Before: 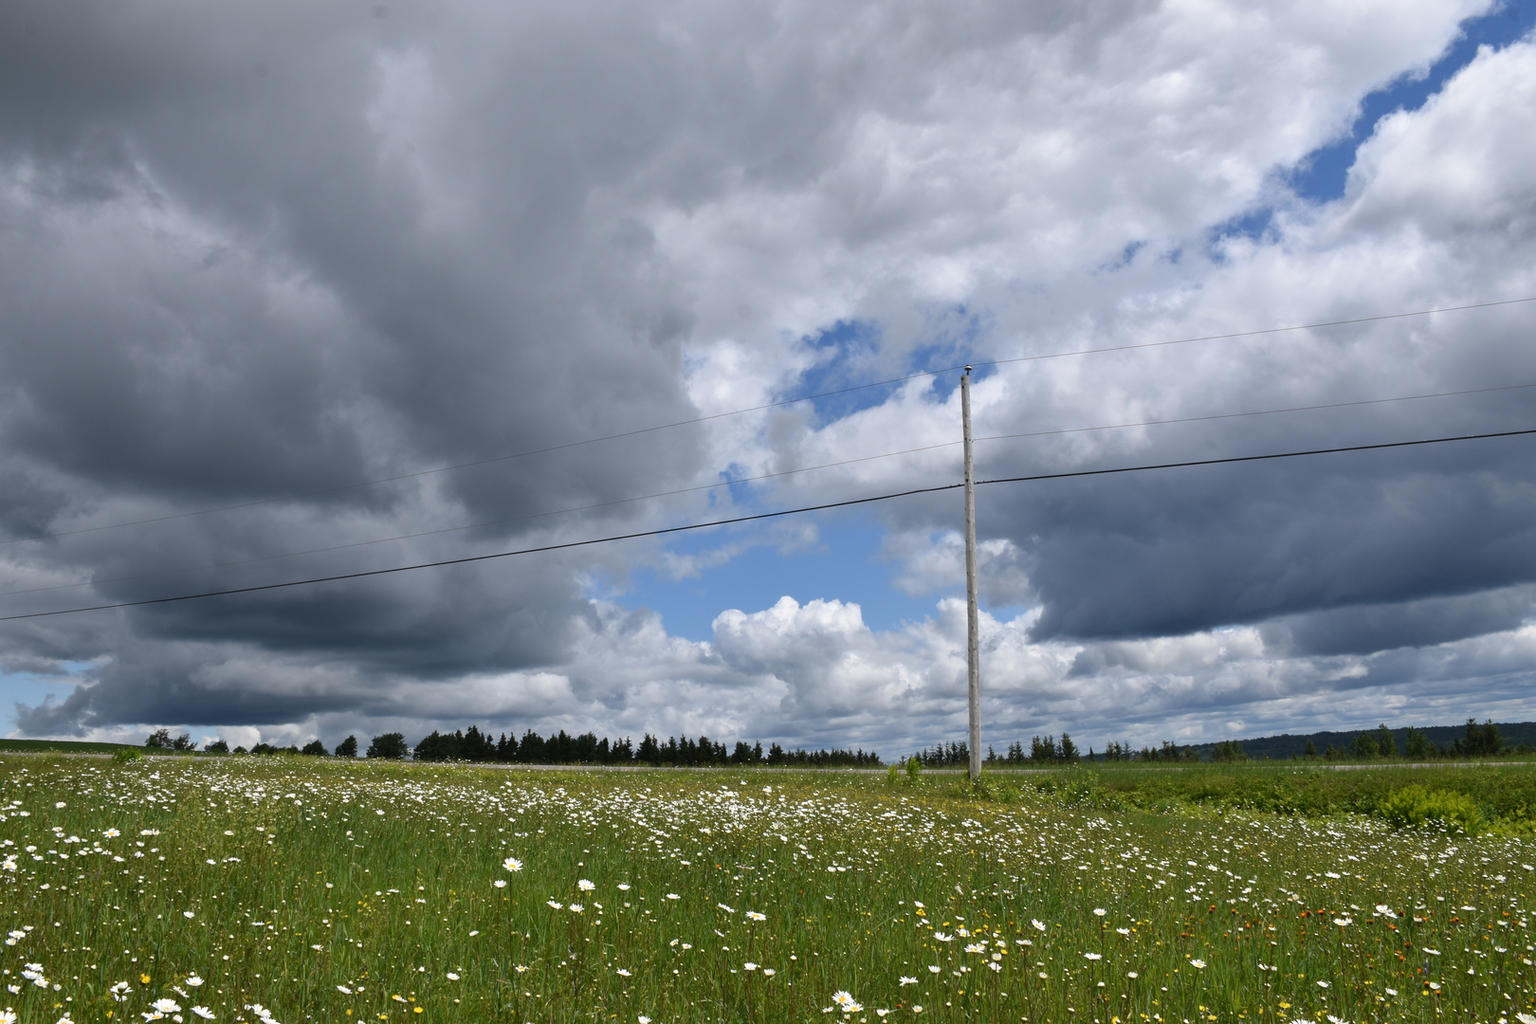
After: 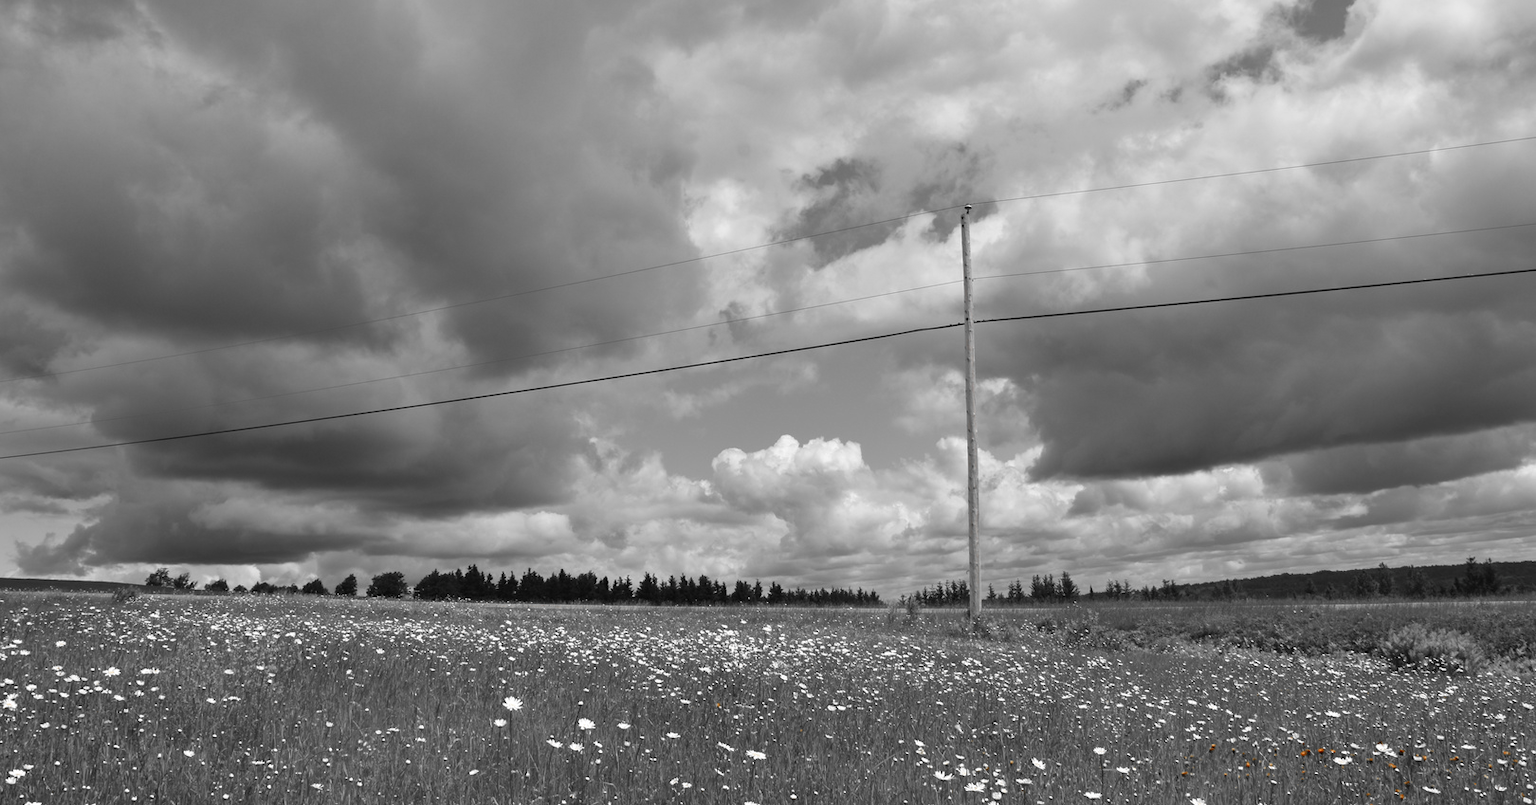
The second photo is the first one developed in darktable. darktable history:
color zones: curves: ch0 [(0, 0.497) (0.096, 0.361) (0.221, 0.538) (0.429, 0.5) (0.571, 0.5) (0.714, 0.5) (0.857, 0.5) (1, 0.497)]; ch1 [(0, 0.5) (0.143, 0.5) (0.257, -0.002) (0.429, 0.04) (0.571, -0.001) (0.714, -0.015) (0.857, 0.024) (1, 0.5)]
crop and rotate: top 15.774%, bottom 5.506%
